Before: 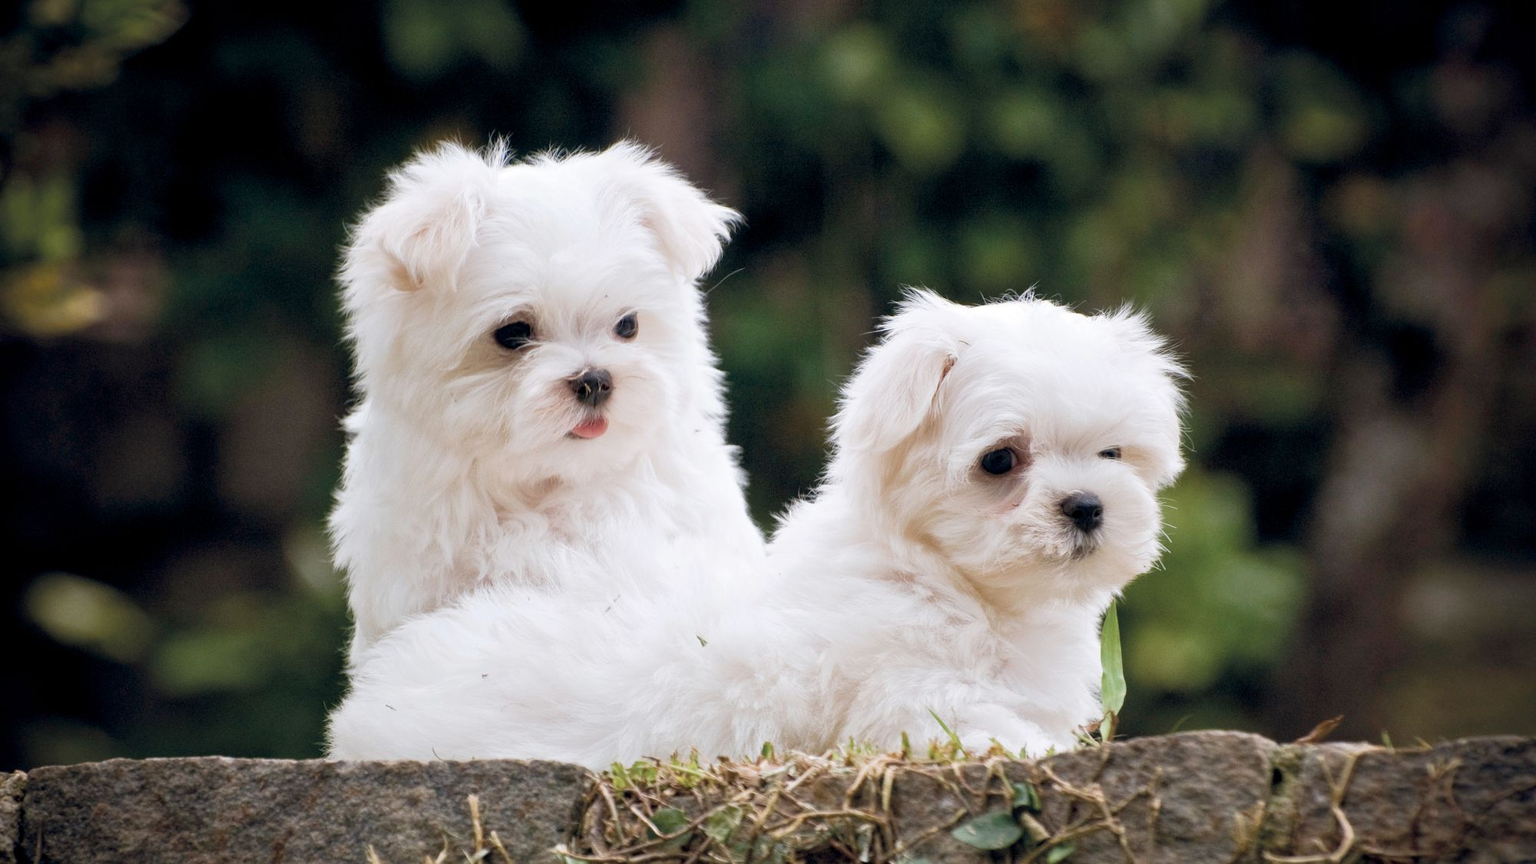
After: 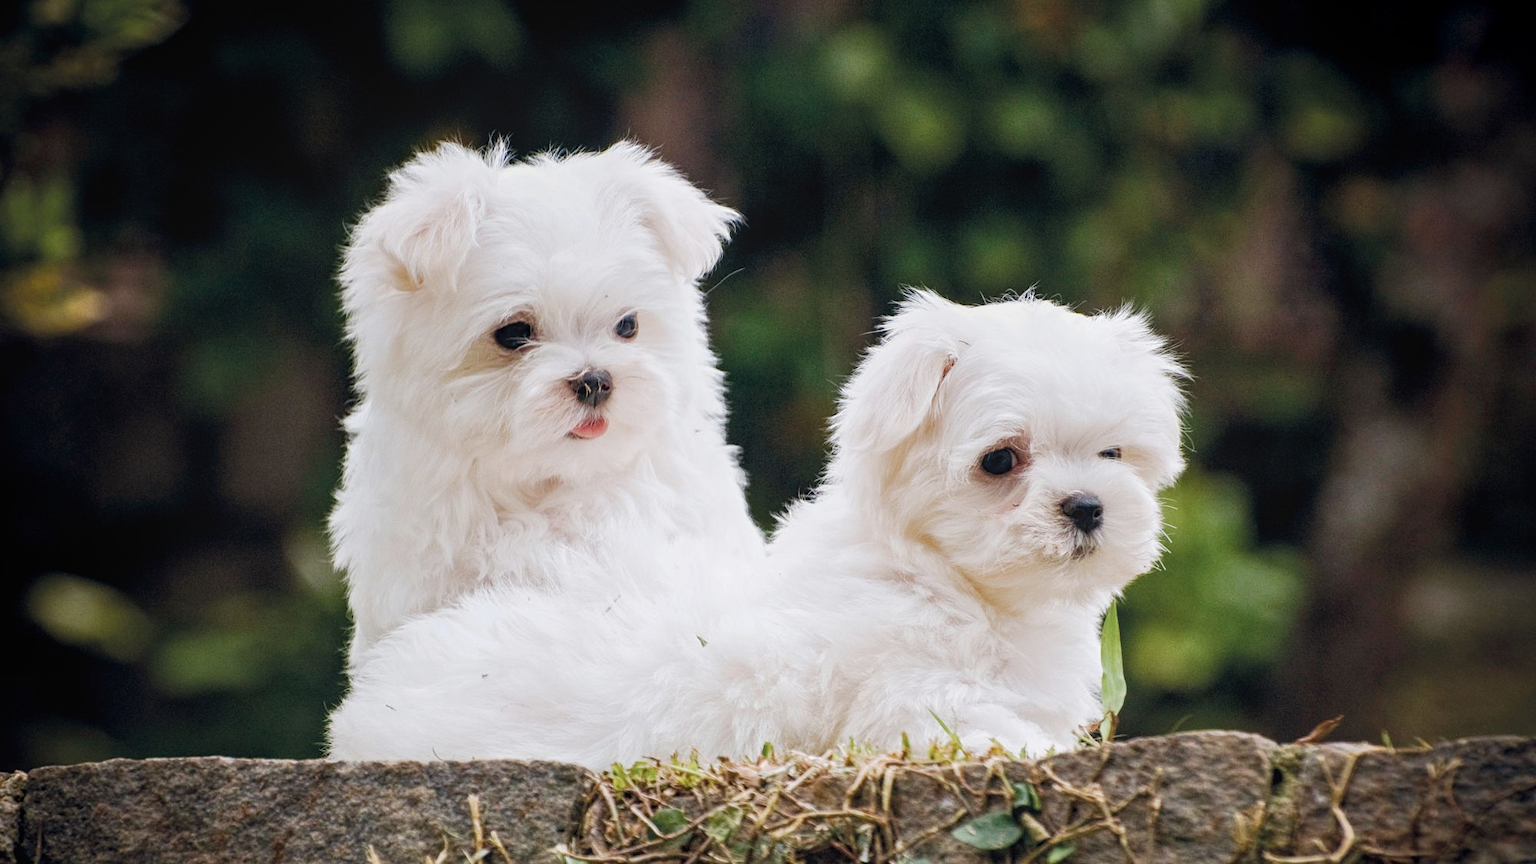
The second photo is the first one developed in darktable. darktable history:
tone curve: curves: ch0 [(0, 0.01) (0.037, 0.032) (0.131, 0.108) (0.275, 0.256) (0.483, 0.512) (0.61, 0.665) (0.696, 0.742) (0.792, 0.819) (0.911, 0.925) (0.997, 0.995)]; ch1 [(0, 0) (0.308, 0.29) (0.425, 0.411) (0.492, 0.488) (0.505, 0.503) (0.527, 0.531) (0.568, 0.594) (0.683, 0.702) (0.746, 0.77) (1, 1)]; ch2 [(0, 0) (0.246, 0.233) (0.36, 0.352) (0.415, 0.415) (0.485, 0.487) (0.502, 0.504) (0.525, 0.523) (0.539, 0.553) (0.587, 0.594) (0.636, 0.652) (0.711, 0.729) (0.845, 0.855) (0.998, 0.977)], preserve colors none
local contrast: detail 130%
contrast equalizer: octaves 7, y [[0.439, 0.44, 0.442, 0.457, 0.493, 0.498], [0.5 ×6], [0.5 ×6], [0 ×6], [0 ×6]]
tone equalizer: mask exposure compensation -0.51 EV
